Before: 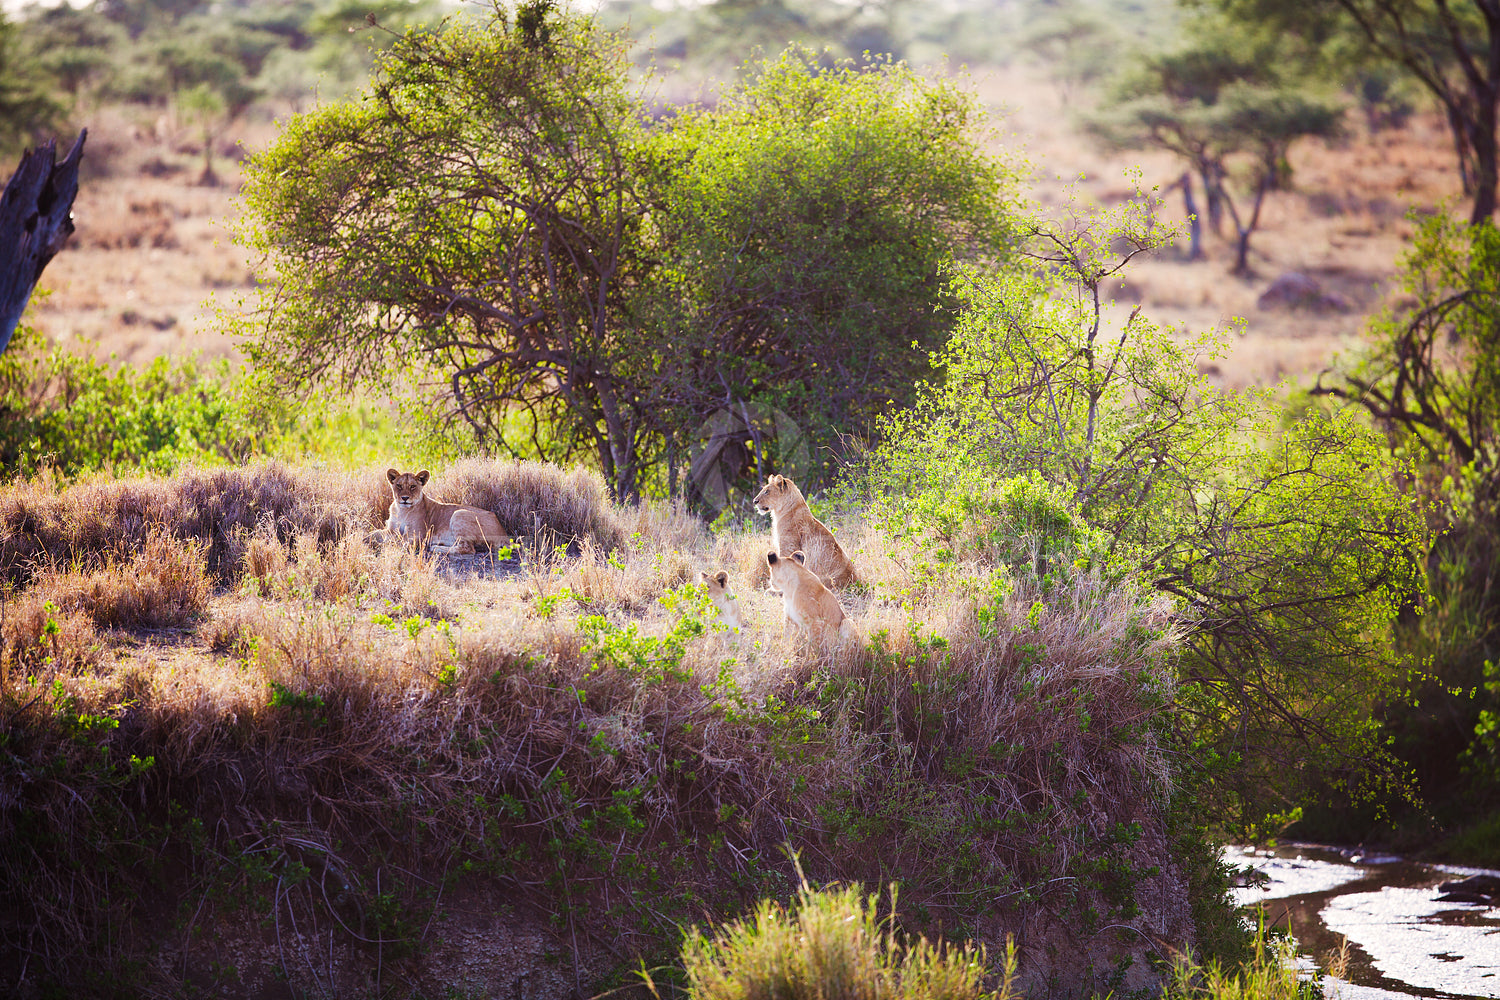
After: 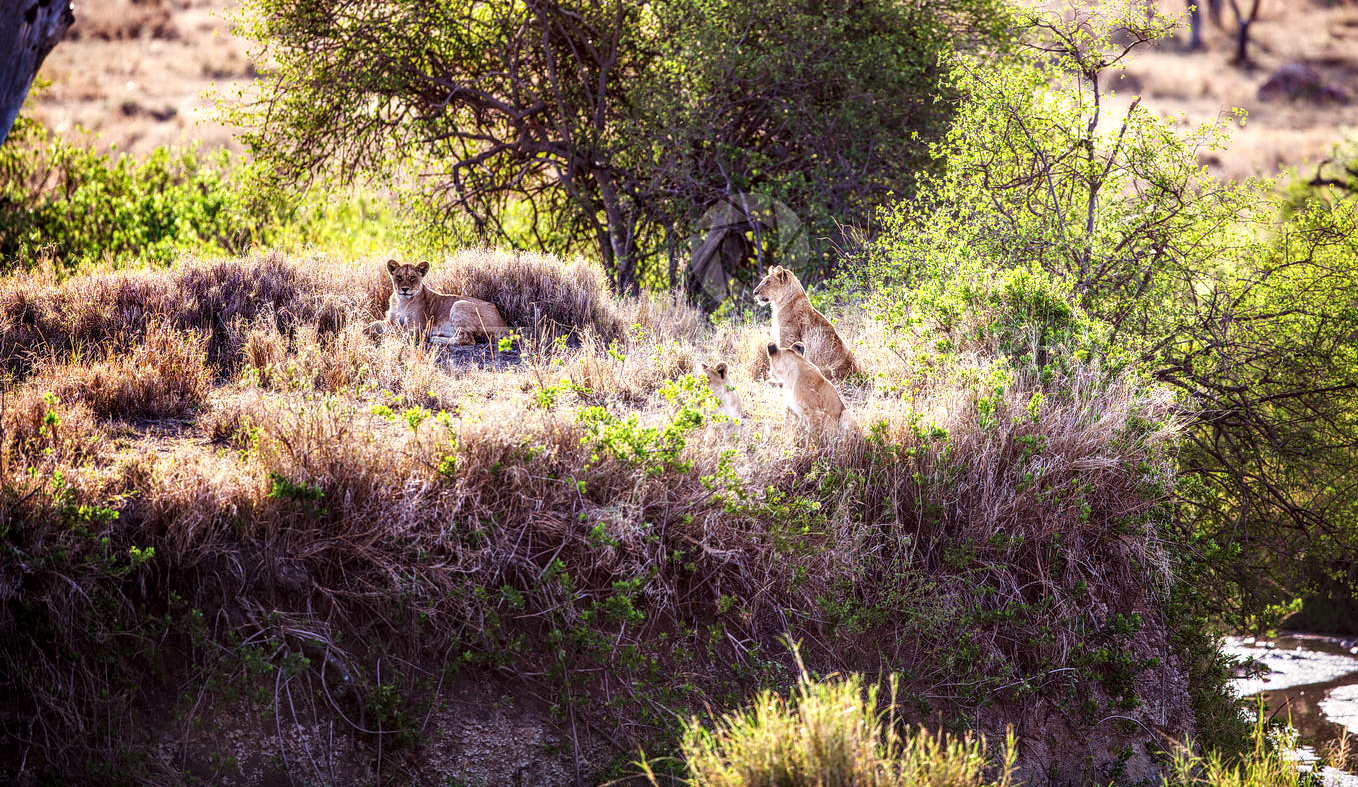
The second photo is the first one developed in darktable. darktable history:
crop: top 20.916%, right 9.437%, bottom 0.316%
local contrast: highlights 0%, shadows 0%, detail 182%
